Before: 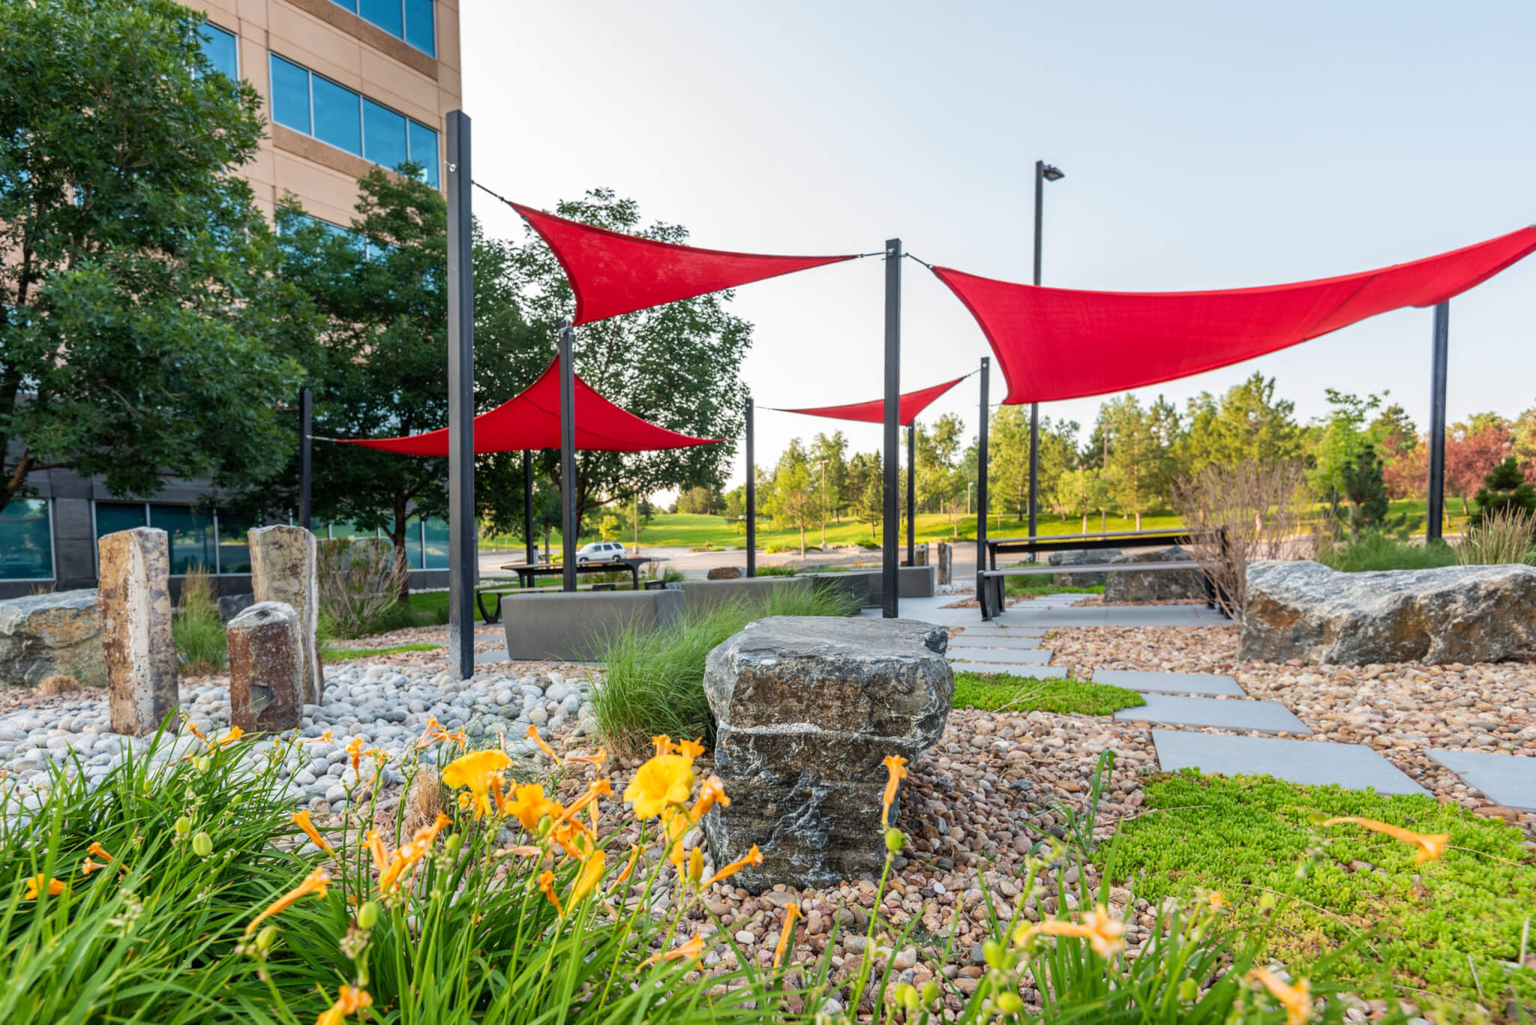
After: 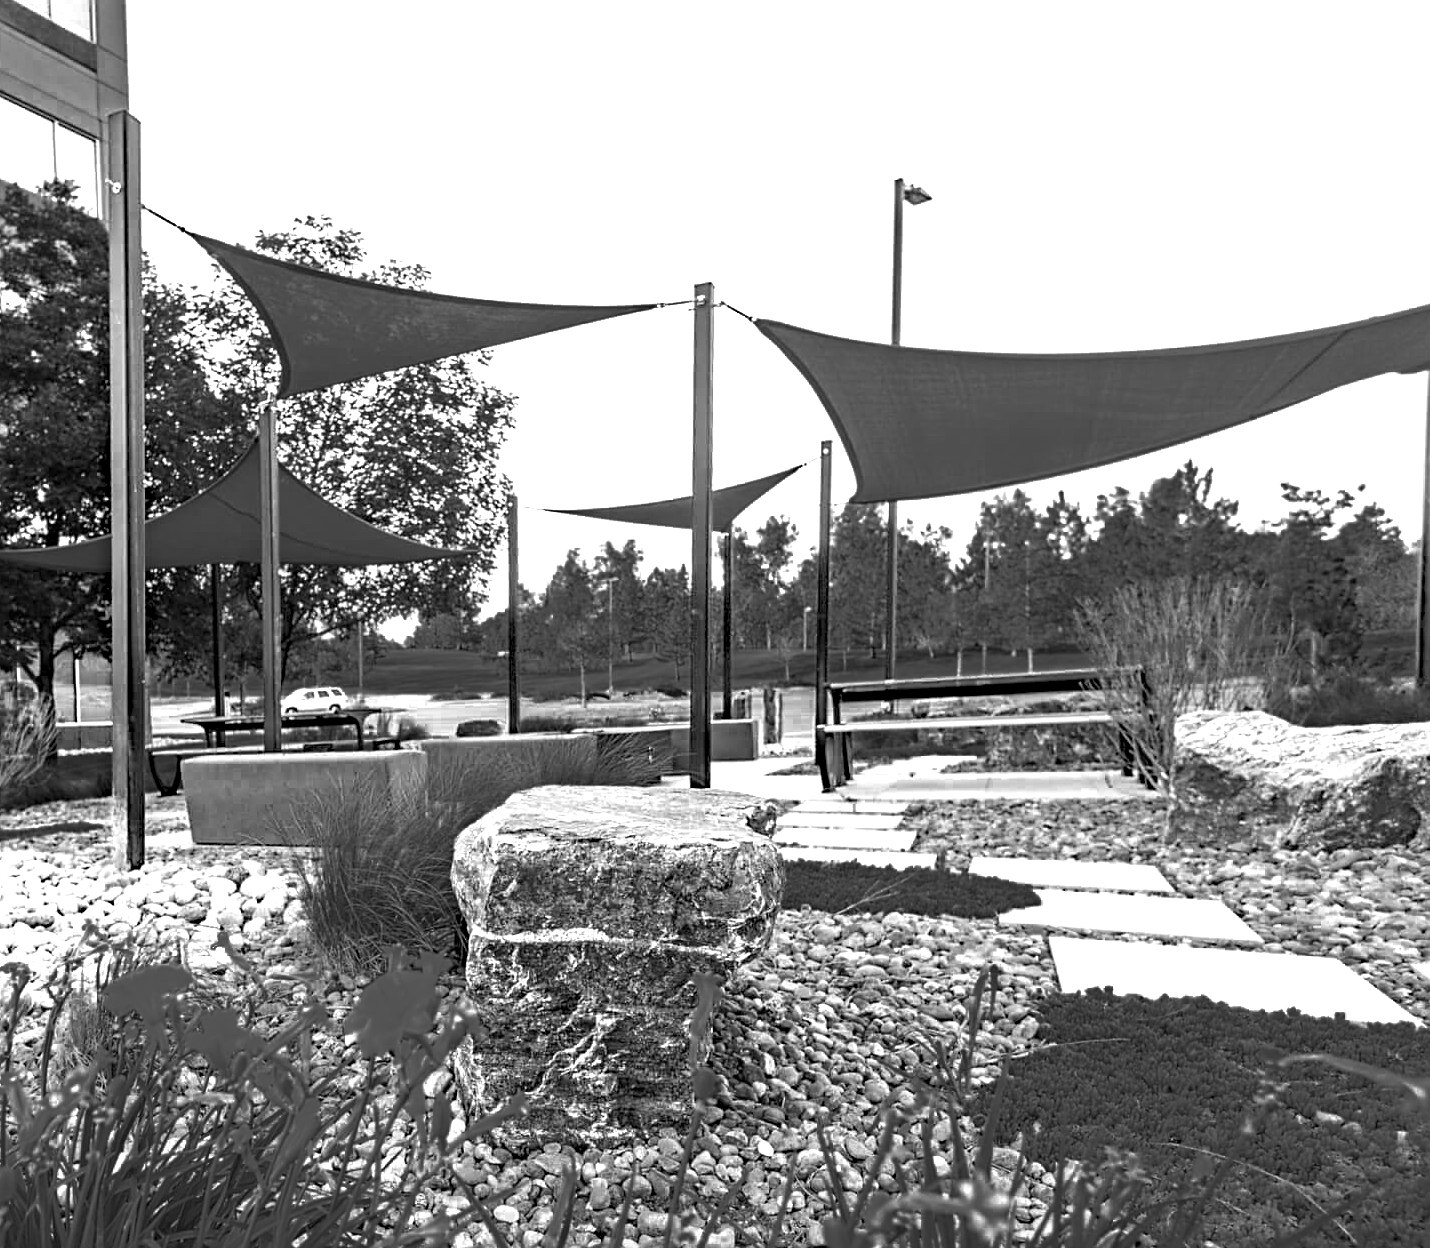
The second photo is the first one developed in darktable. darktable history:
sharpen: on, module defaults
haze removal: strength 0.501, distance 0.433, compatibility mode true, adaptive false
color zones: curves: ch0 [(0.287, 0.048) (0.493, 0.484) (0.737, 0.816)]; ch1 [(0, 0) (0.143, 0) (0.286, 0) (0.429, 0) (0.571, 0) (0.714, 0) (0.857, 0)]
crop and rotate: left 23.81%, top 2.665%, right 6.349%, bottom 6.023%
exposure: black level correction 0, exposure 1.105 EV, compensate highlight preservation false
